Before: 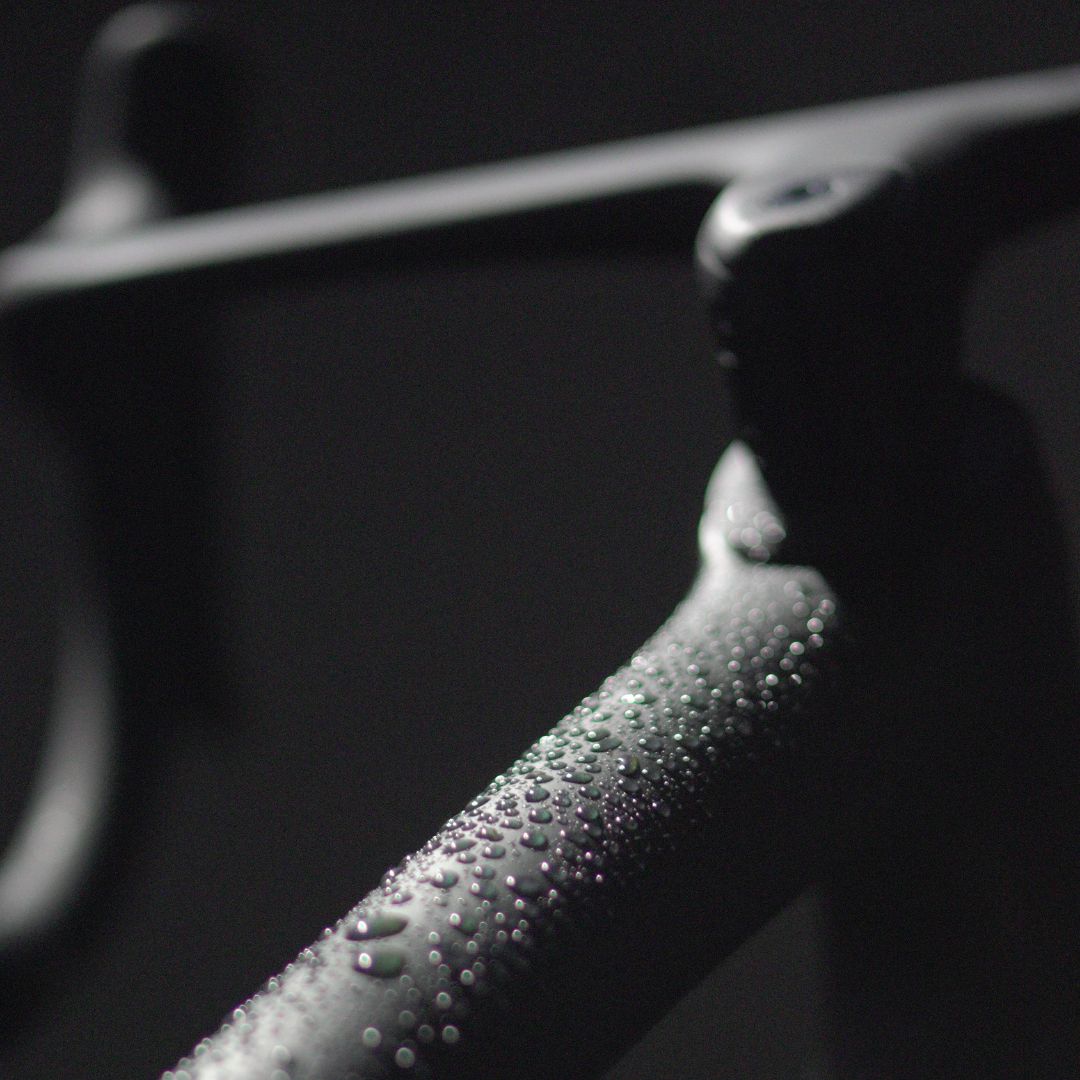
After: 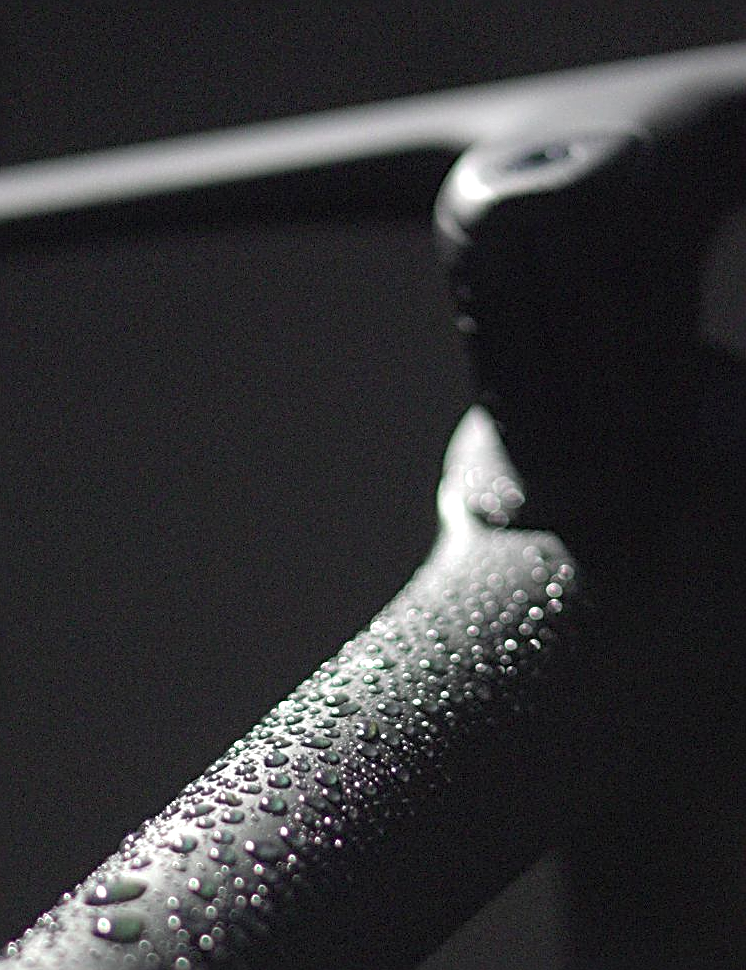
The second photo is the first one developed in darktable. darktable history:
local contrast: highlights 101%, shadows 98%, detail 120%, midtone range 0.2
sharpen: radius 3.045, amount 0.762
exposure: exposure 0.401 EV, compensate highlight preservation false
crop and rotate: left 24.175%, top 3.384%, right 6.71%, bottom 6.724%
